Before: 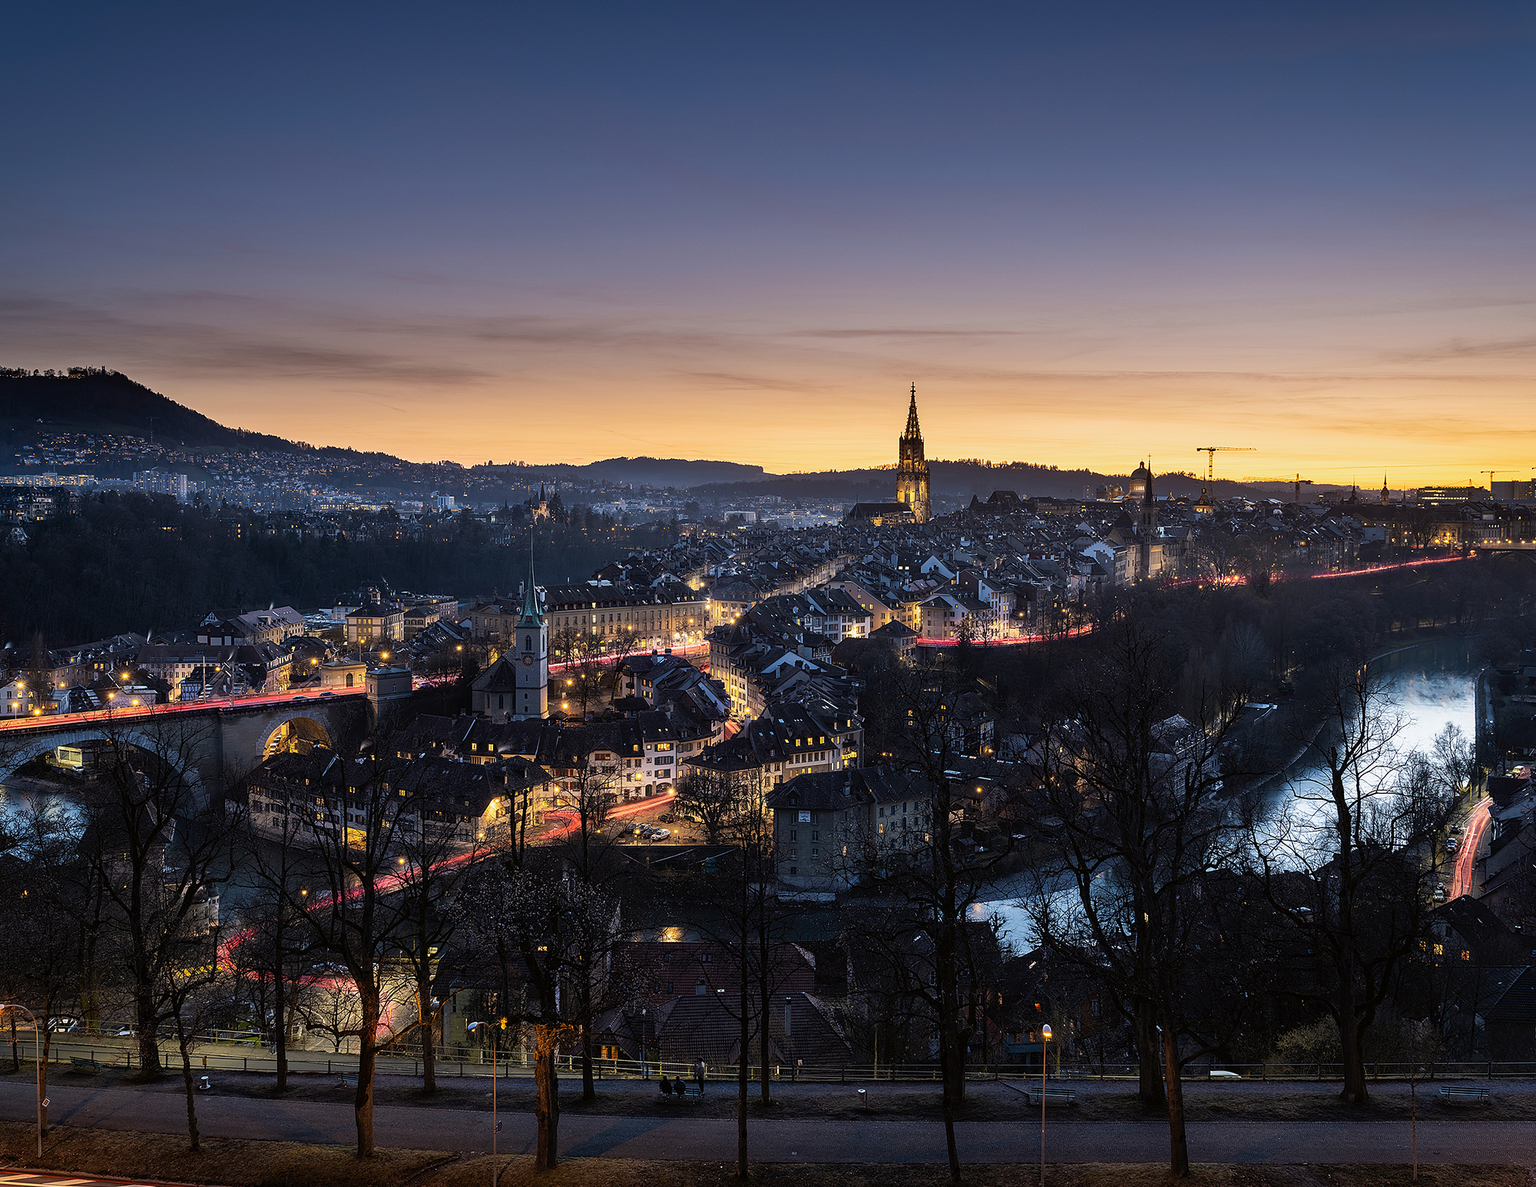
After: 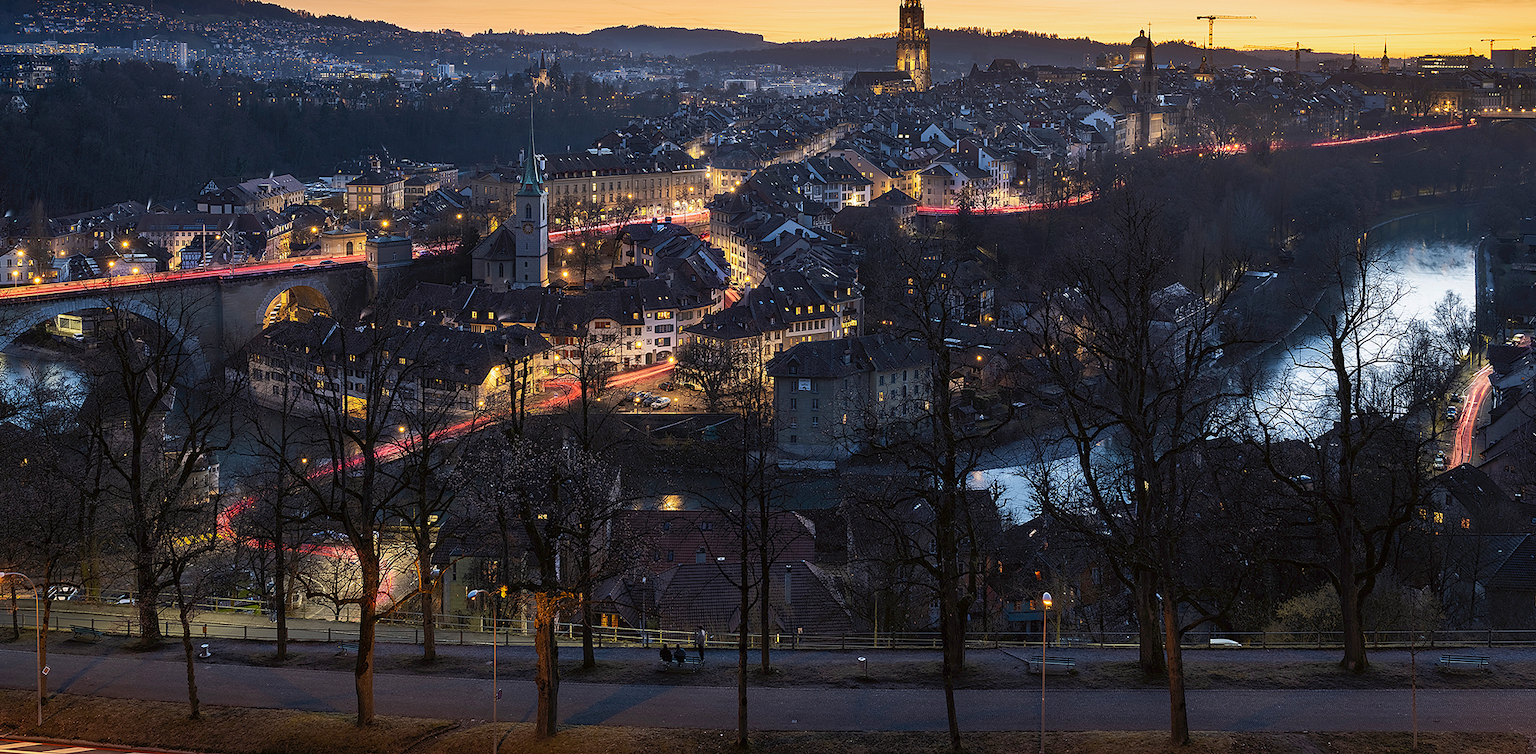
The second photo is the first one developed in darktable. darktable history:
crop and rotate: top 36.435%
rgb curve: curves: ch0 [(0, 0) (0.093, 0.159) (0.241, 0.265) (0.414, 0.42) (1, 1)], compensate middle gray true, preserve colors basic power
